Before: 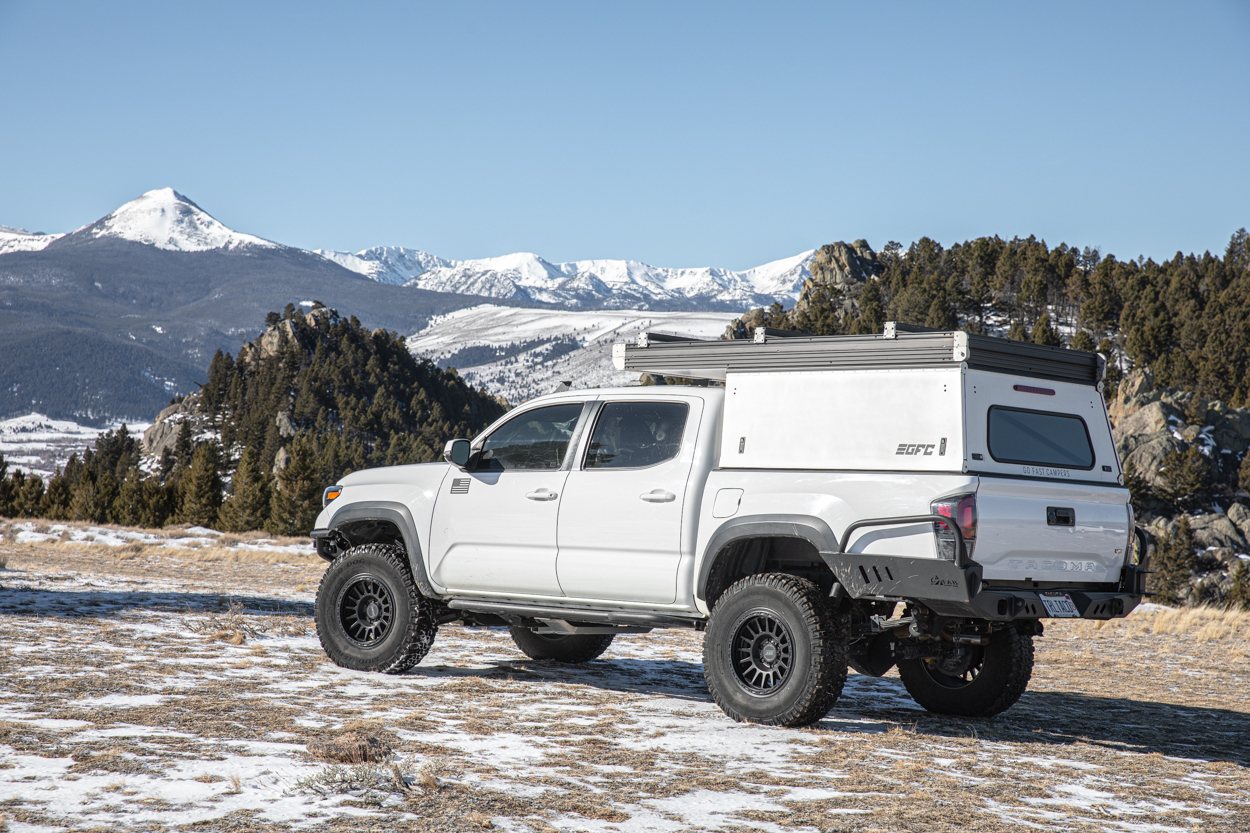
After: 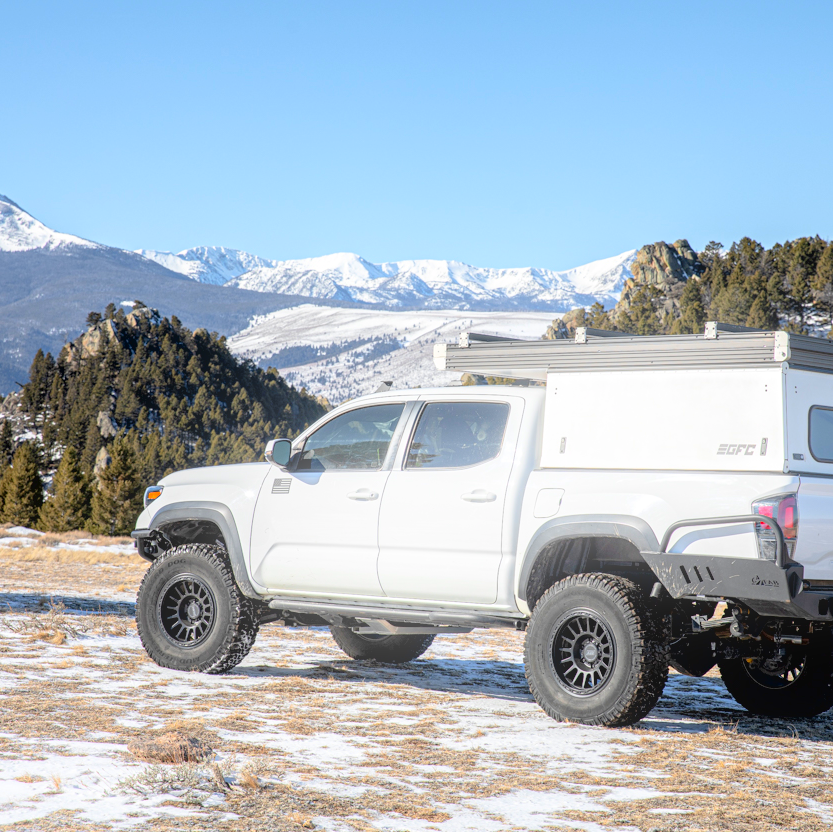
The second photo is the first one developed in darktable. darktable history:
bloom: size 15%, threshold 97%, strength 7%
exposure: black level correction 0.009, exposure 0.014 EV, compensate highlight preservation false
crop and rotate: left 14.436%, right 18.898%
contrast brightness saturation: contrast 0.07, brightness 0.18, saturation 0.4
